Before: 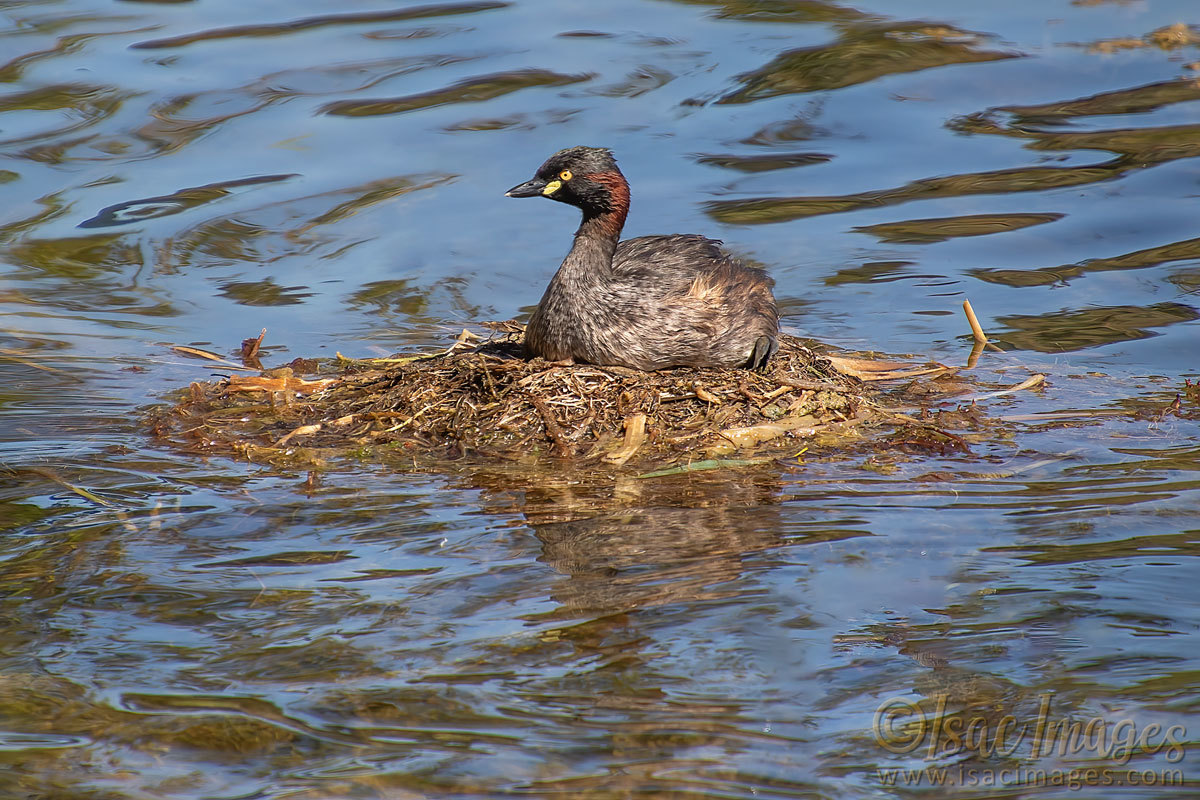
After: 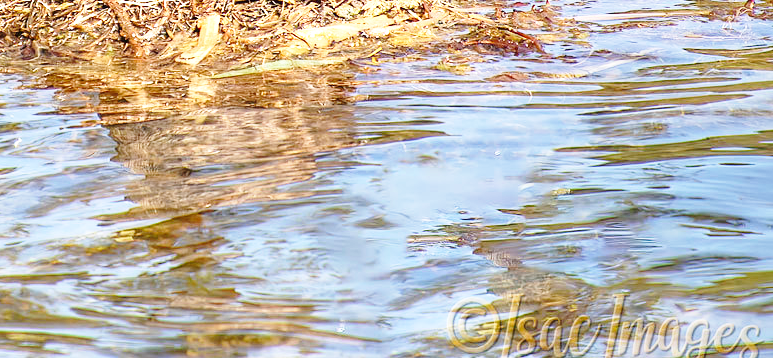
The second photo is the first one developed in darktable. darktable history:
white balance: emerald 1
exposure: exposure 0.935 EV, compensate highlight preservation false
base curve: curves: ch0 [(0, 0) (0.028, 0.03) (0.121, 0.232) (0.46, 0.748) (0.859, 0.968) (1, 1)], preserve colors none
crop and rotate: left 35.509%, top 50.238%, bottom 4.934%
